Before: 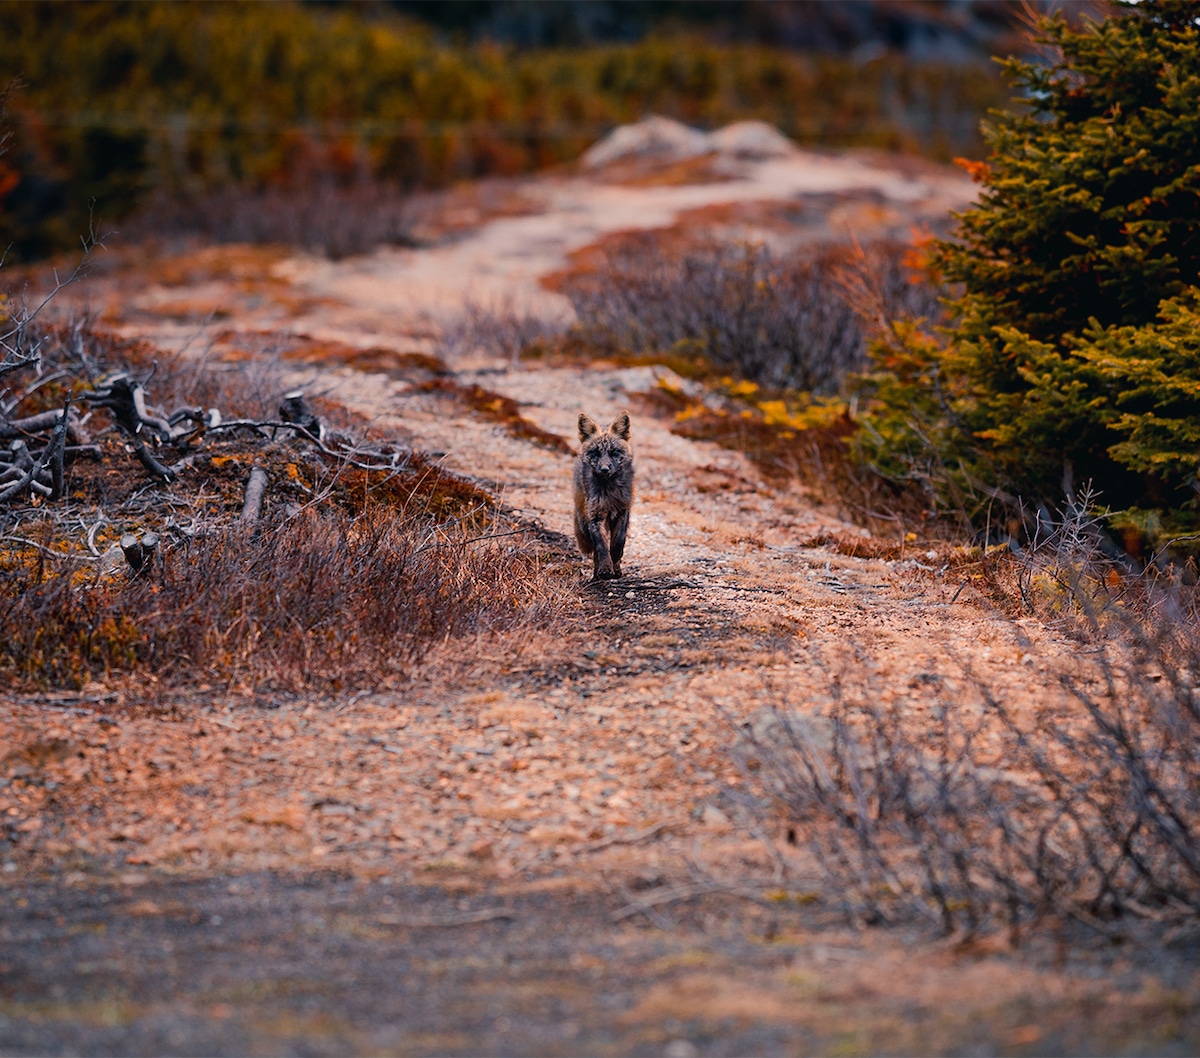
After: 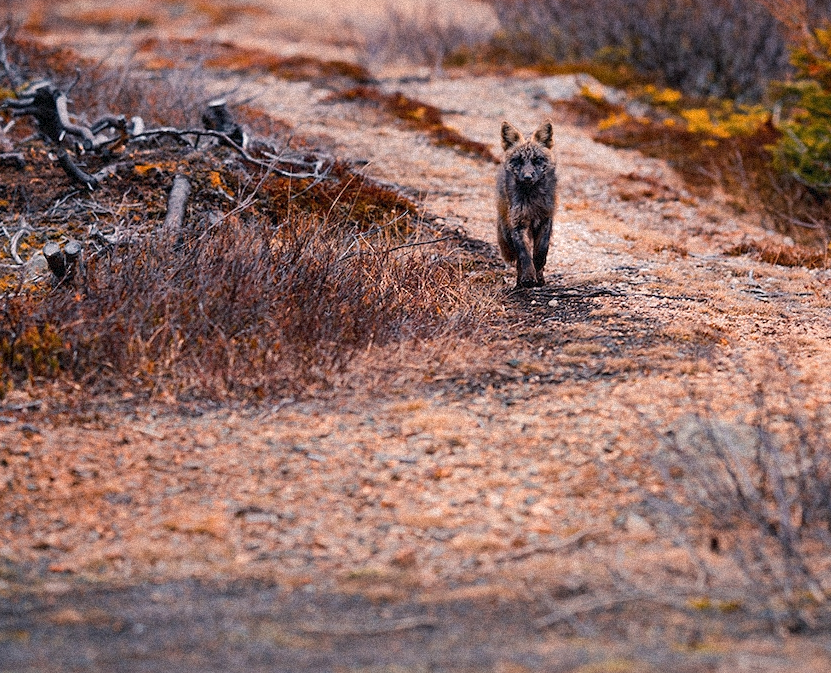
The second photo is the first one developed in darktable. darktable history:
exposure: exposure 0.178 EV, compensate exposure bias true, compensate highlight preservation false
contrast brightness saturation: saturation -0.05
grain: coarseness 9.38 ISO, strength 34.99%, mid-tones bias 0%
crop: left 6.488%, top 27.668%, right 24.183%, bottom 8.656%
